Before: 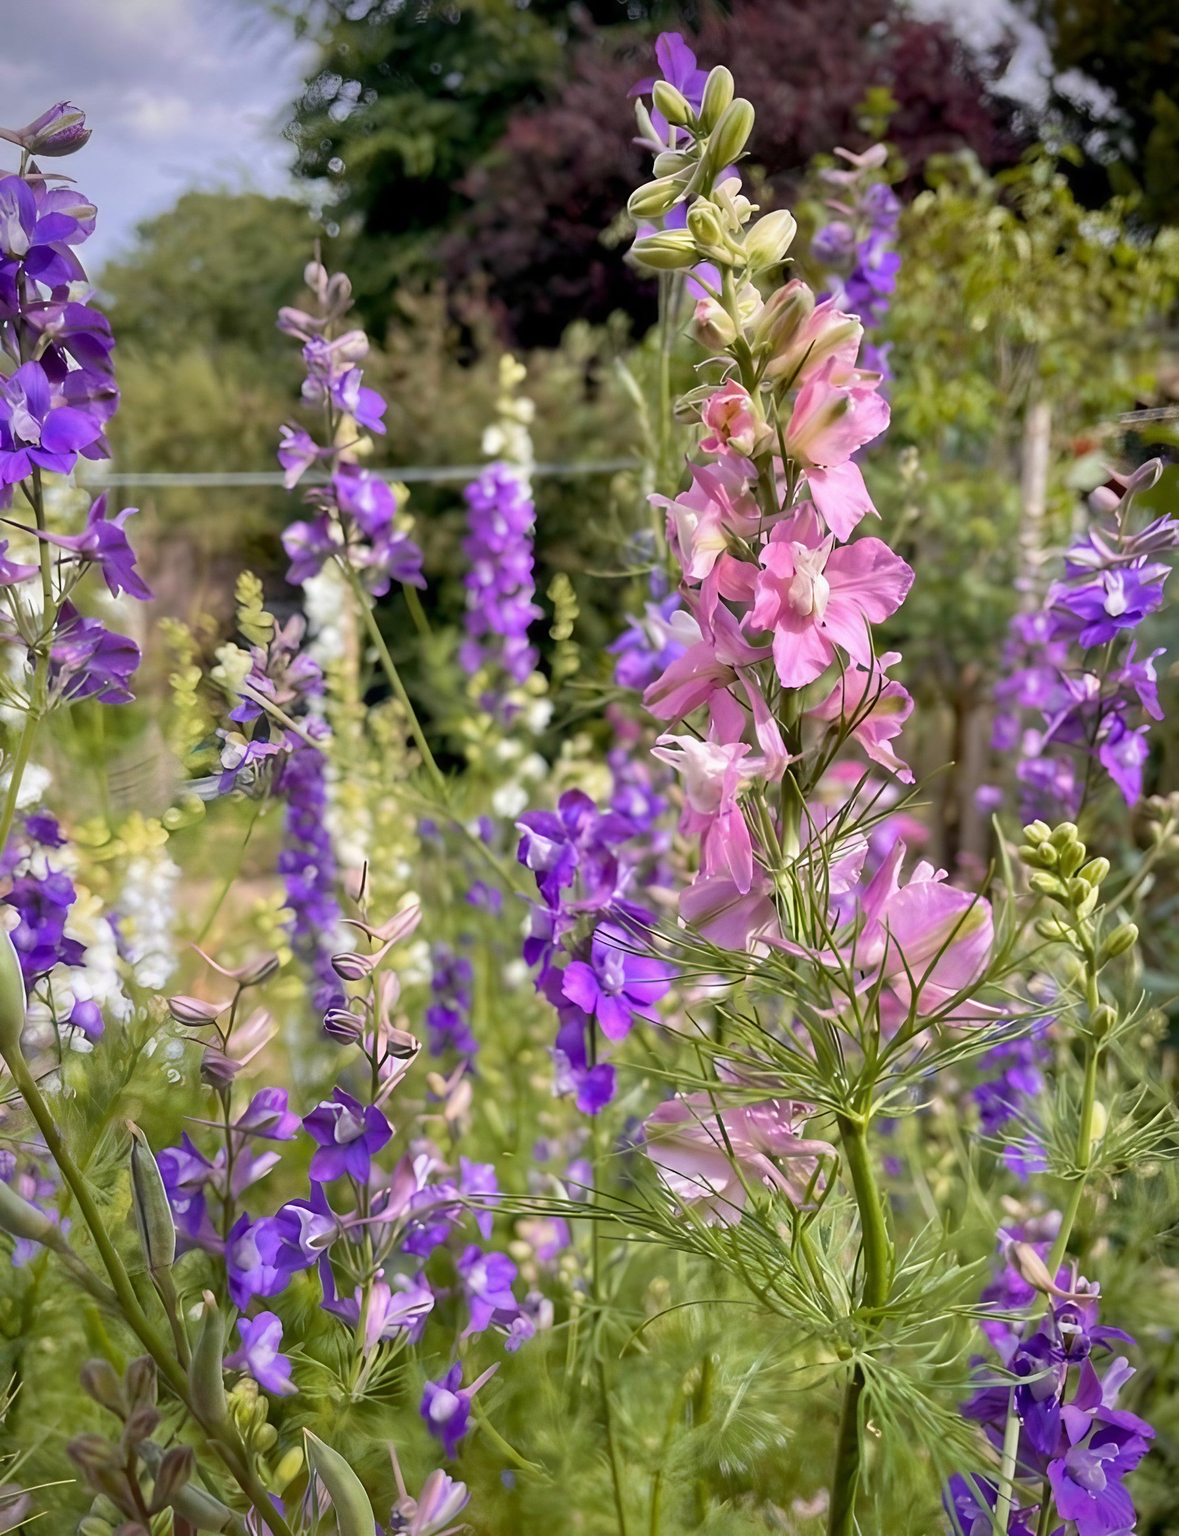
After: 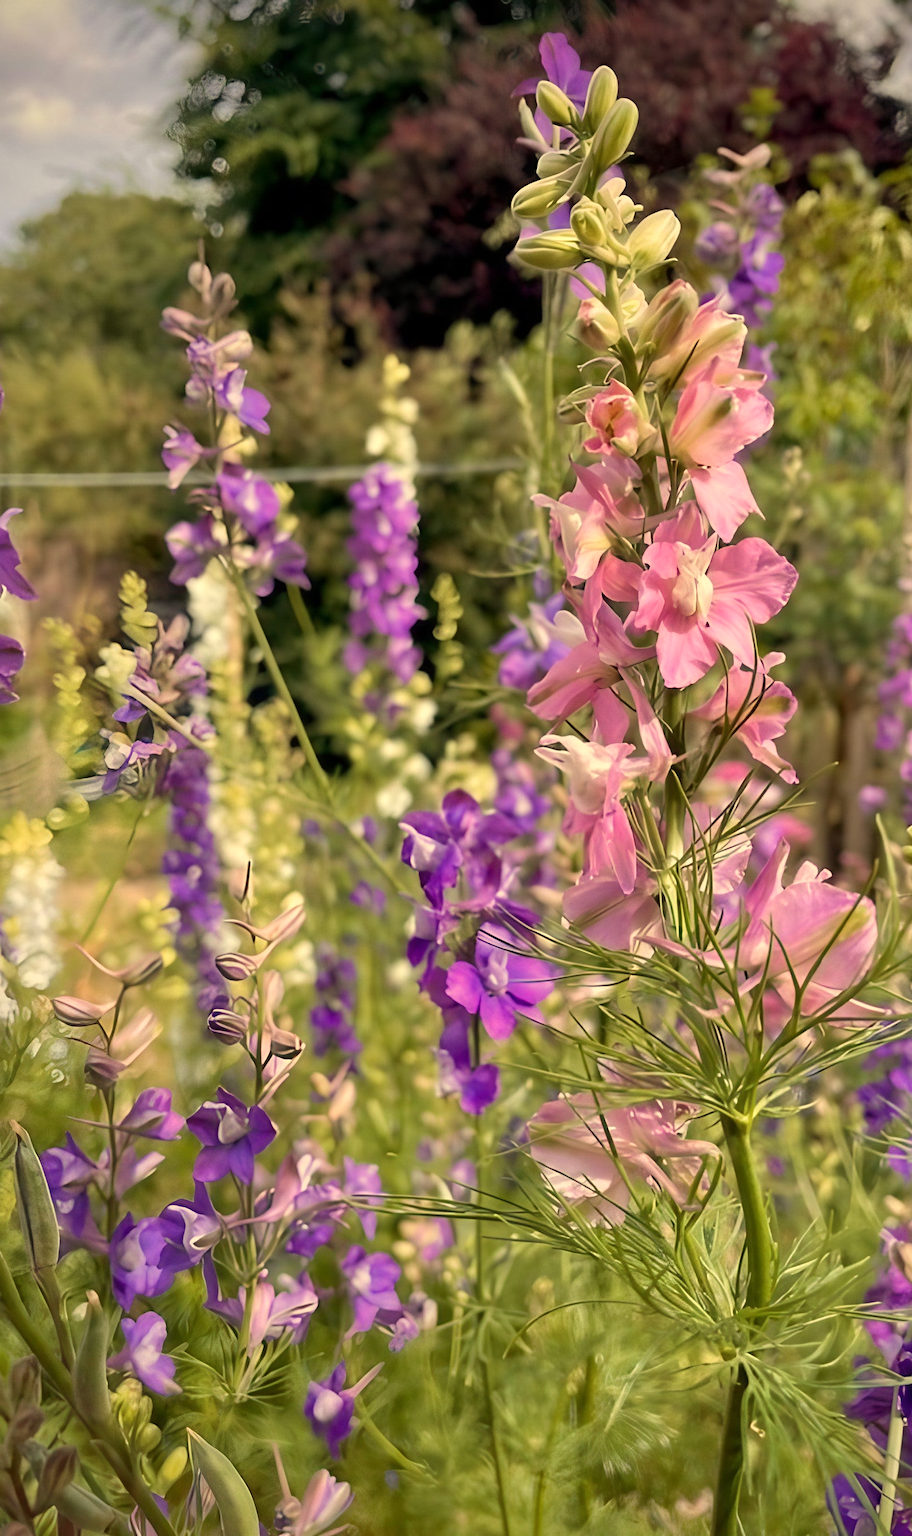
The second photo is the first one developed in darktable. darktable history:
crop: left 9.88%, right 12.664%
white balance: red 1.08, blue 0.791
